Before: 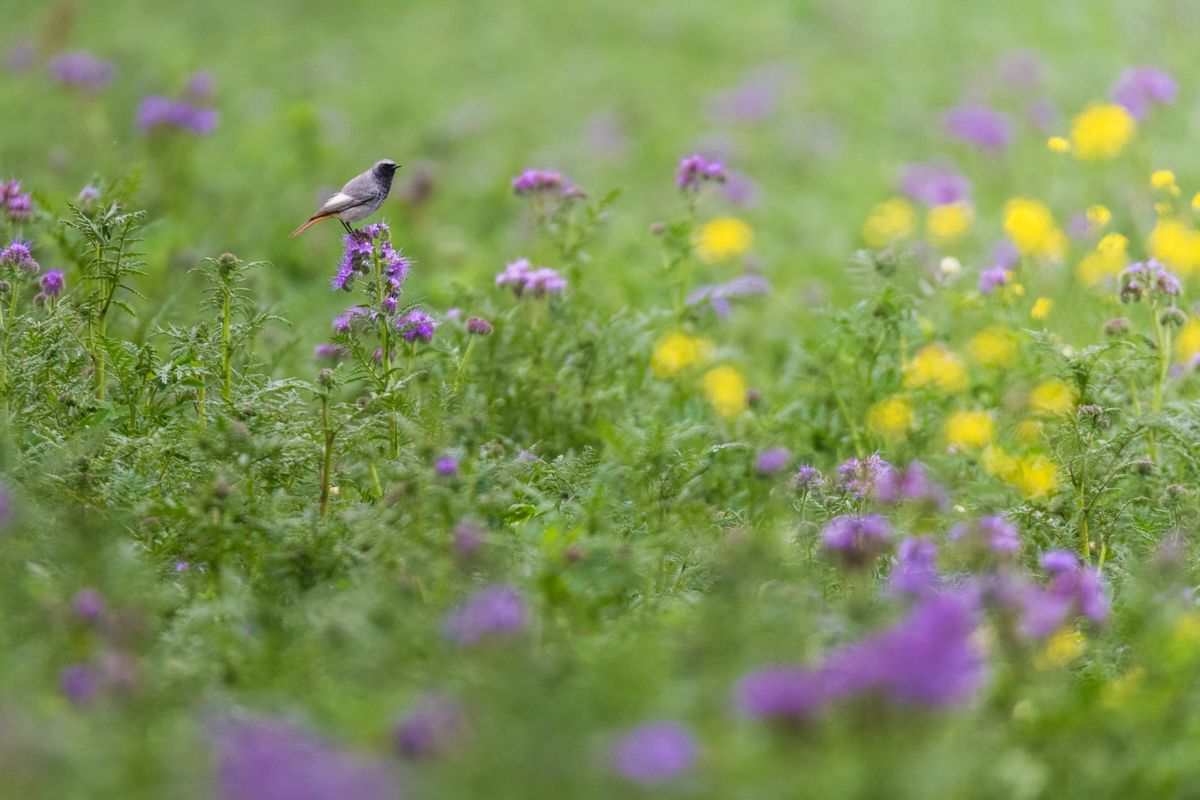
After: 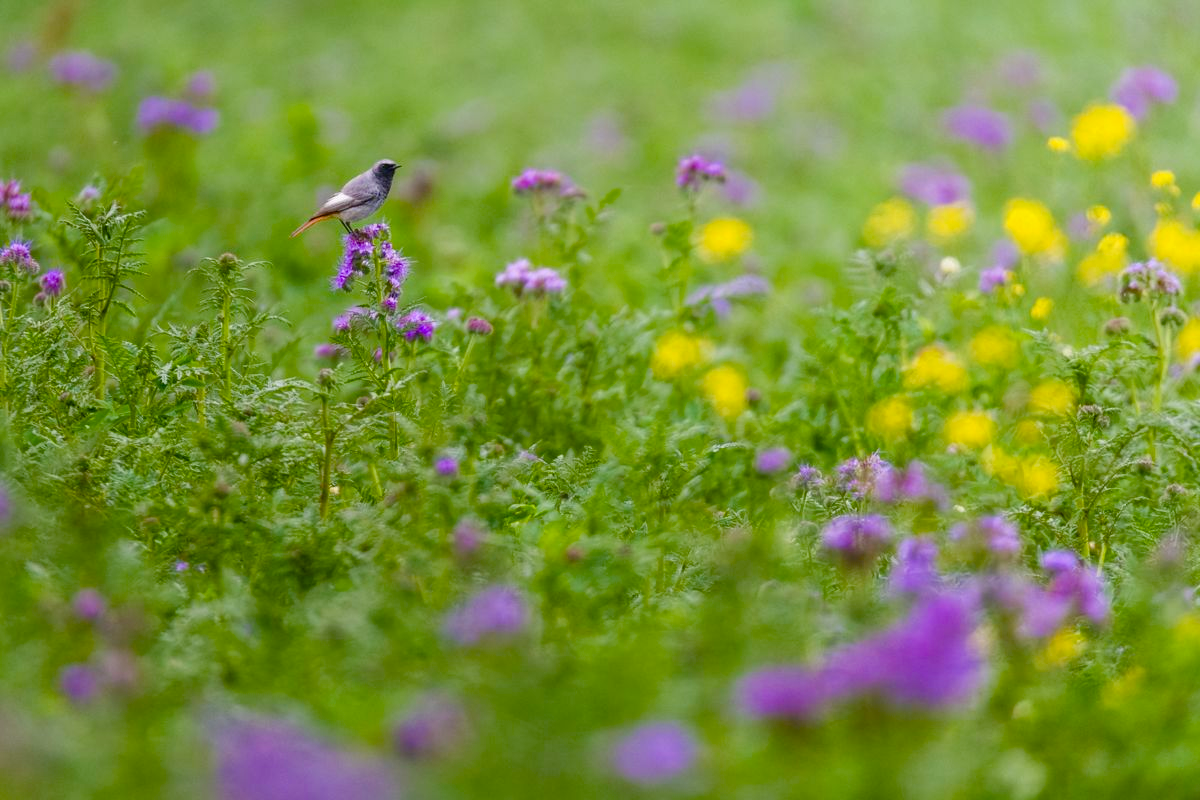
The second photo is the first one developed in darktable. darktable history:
shadows and highlights: shadows 32, highlights -32, soften with gaussian
color balance rgb: perceptual saturation grading › global saturation 35%, perceptual saturation grading › highlights -25%, perceptual saturation grading › shadows 50%
